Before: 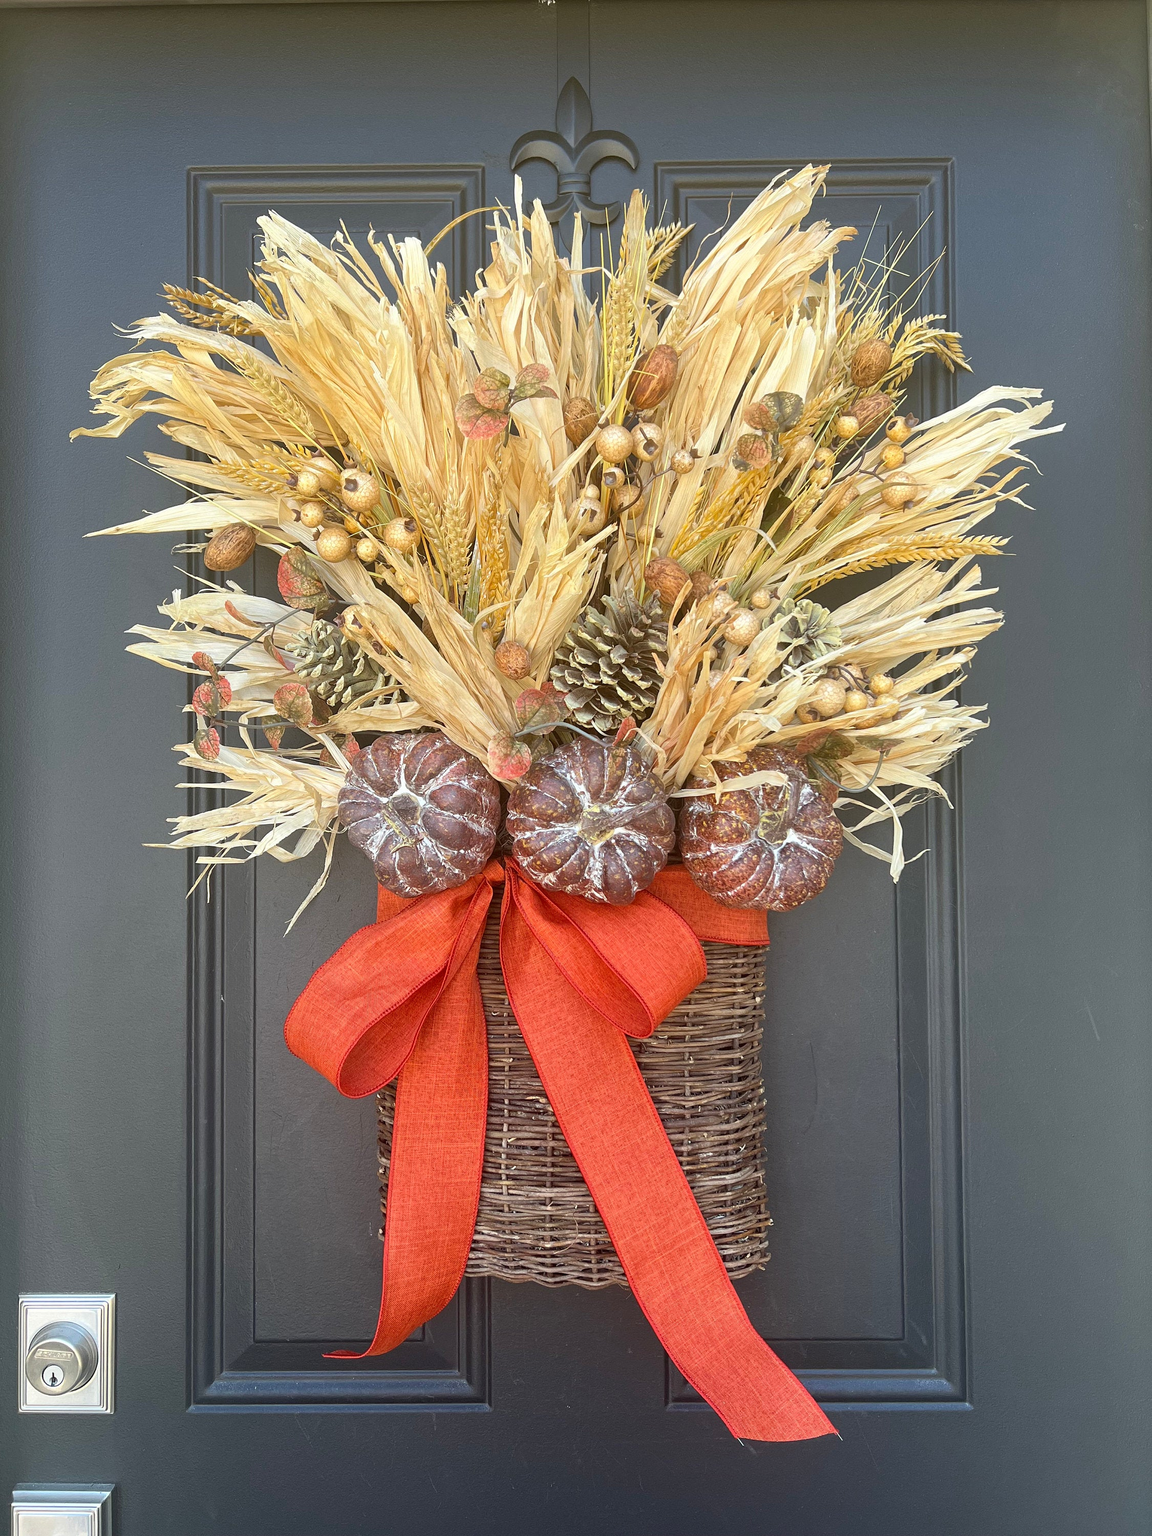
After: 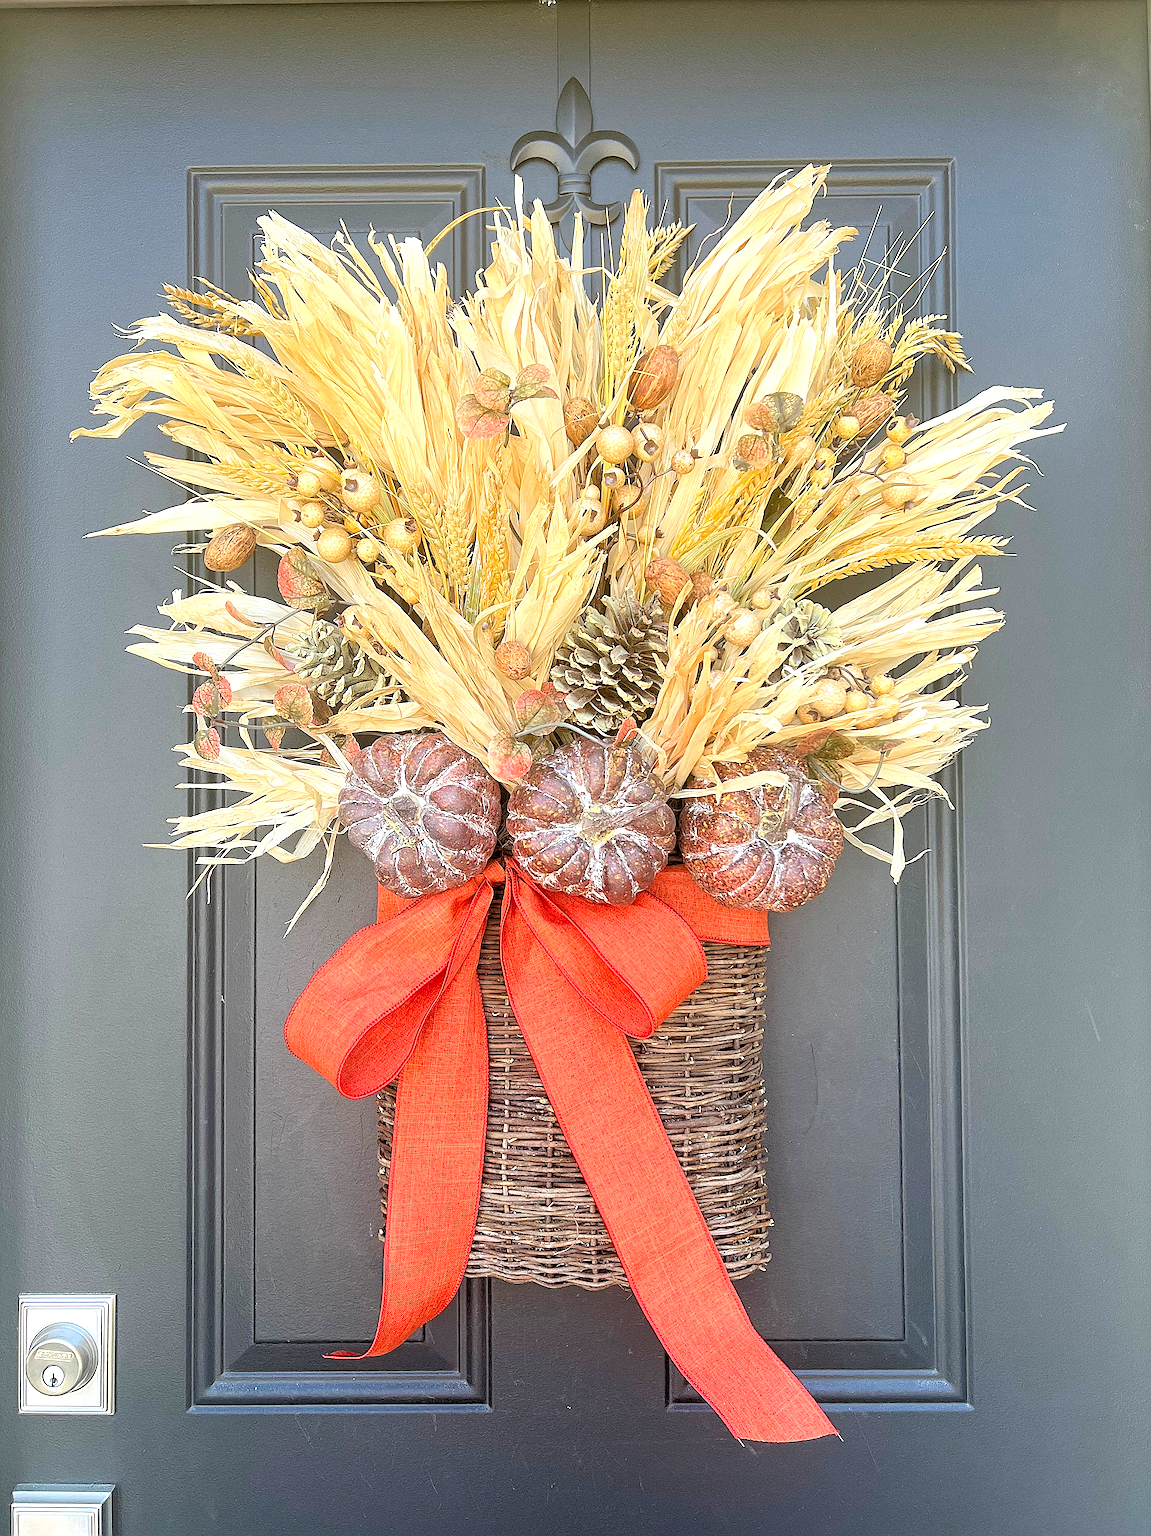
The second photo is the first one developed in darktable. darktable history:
sharpen: radius 1.4, amount 1.25, threshold 0.7
levels: levels [0.093, 0.434, 0.988]
tone equalizer: -8 EV -0.417 EV, -7 EV -0.389 EV, -6 EV -0.333 EV, -5 EV -0.222 EV, -3 EV 0.222 EV, -2 EV 0.333 EV, -1 EV 0.389 EV, +0 EV 0.417 EV, edges refinement/feathering 500, mask exposure compensation -1.57 EV, preserve details no
